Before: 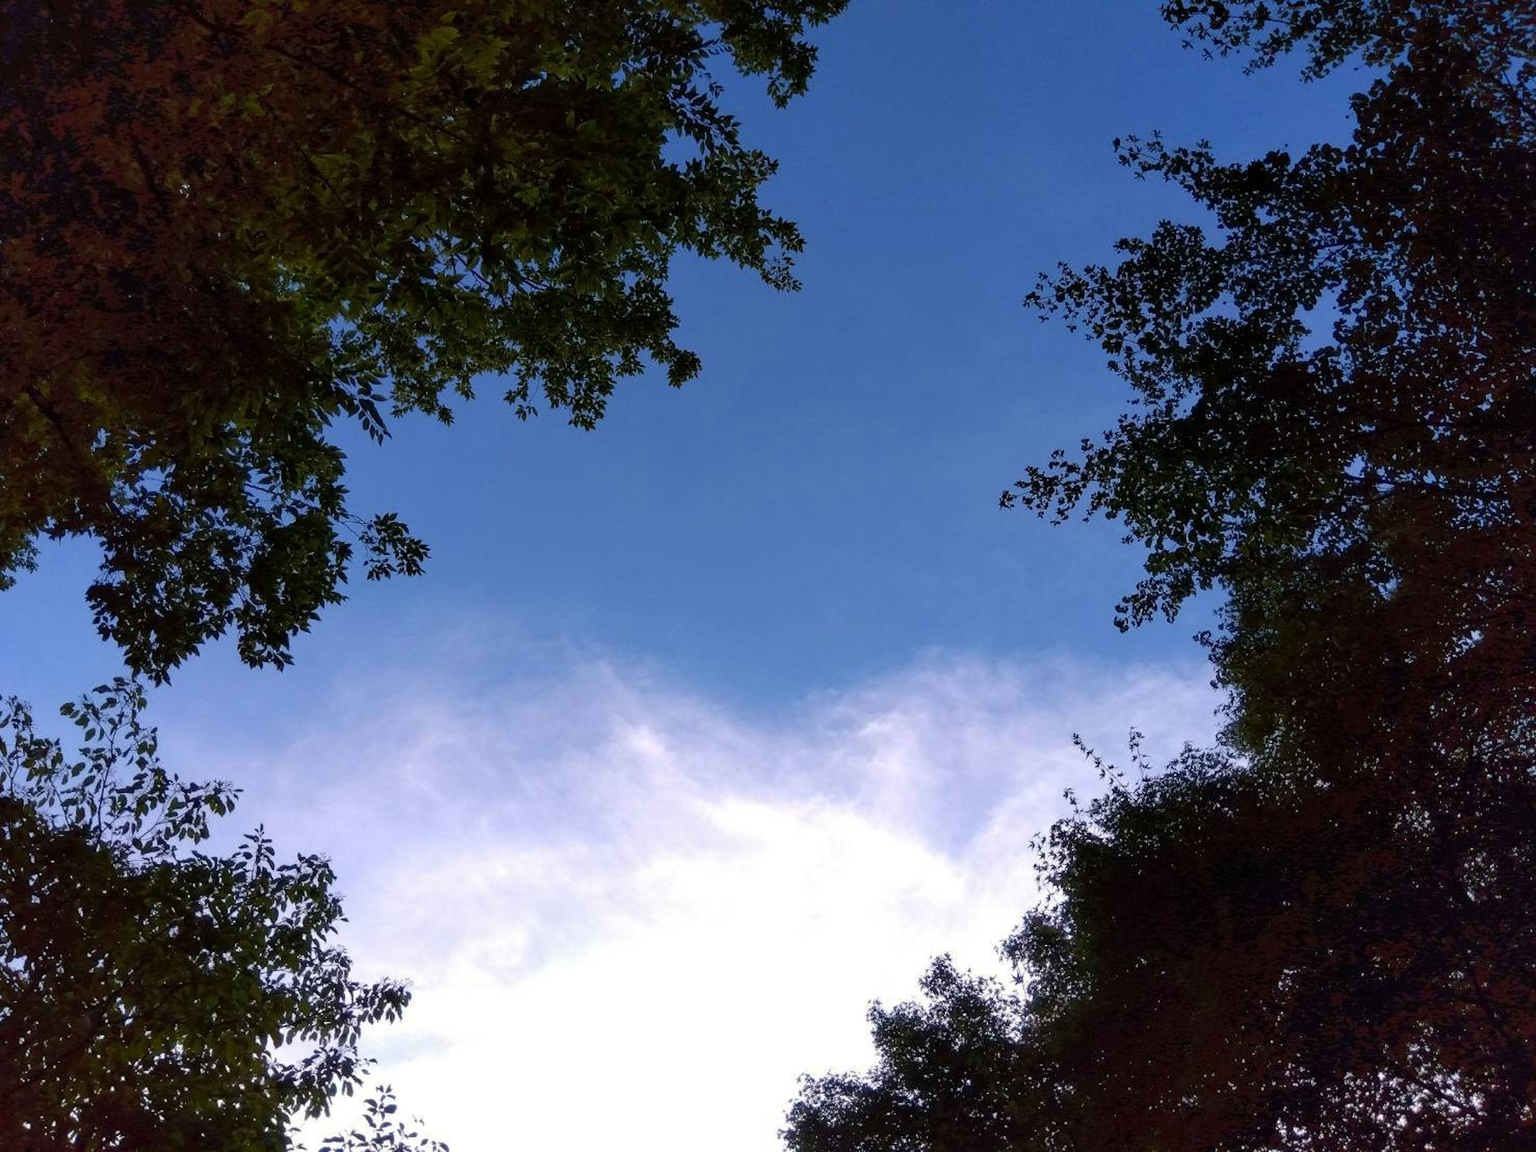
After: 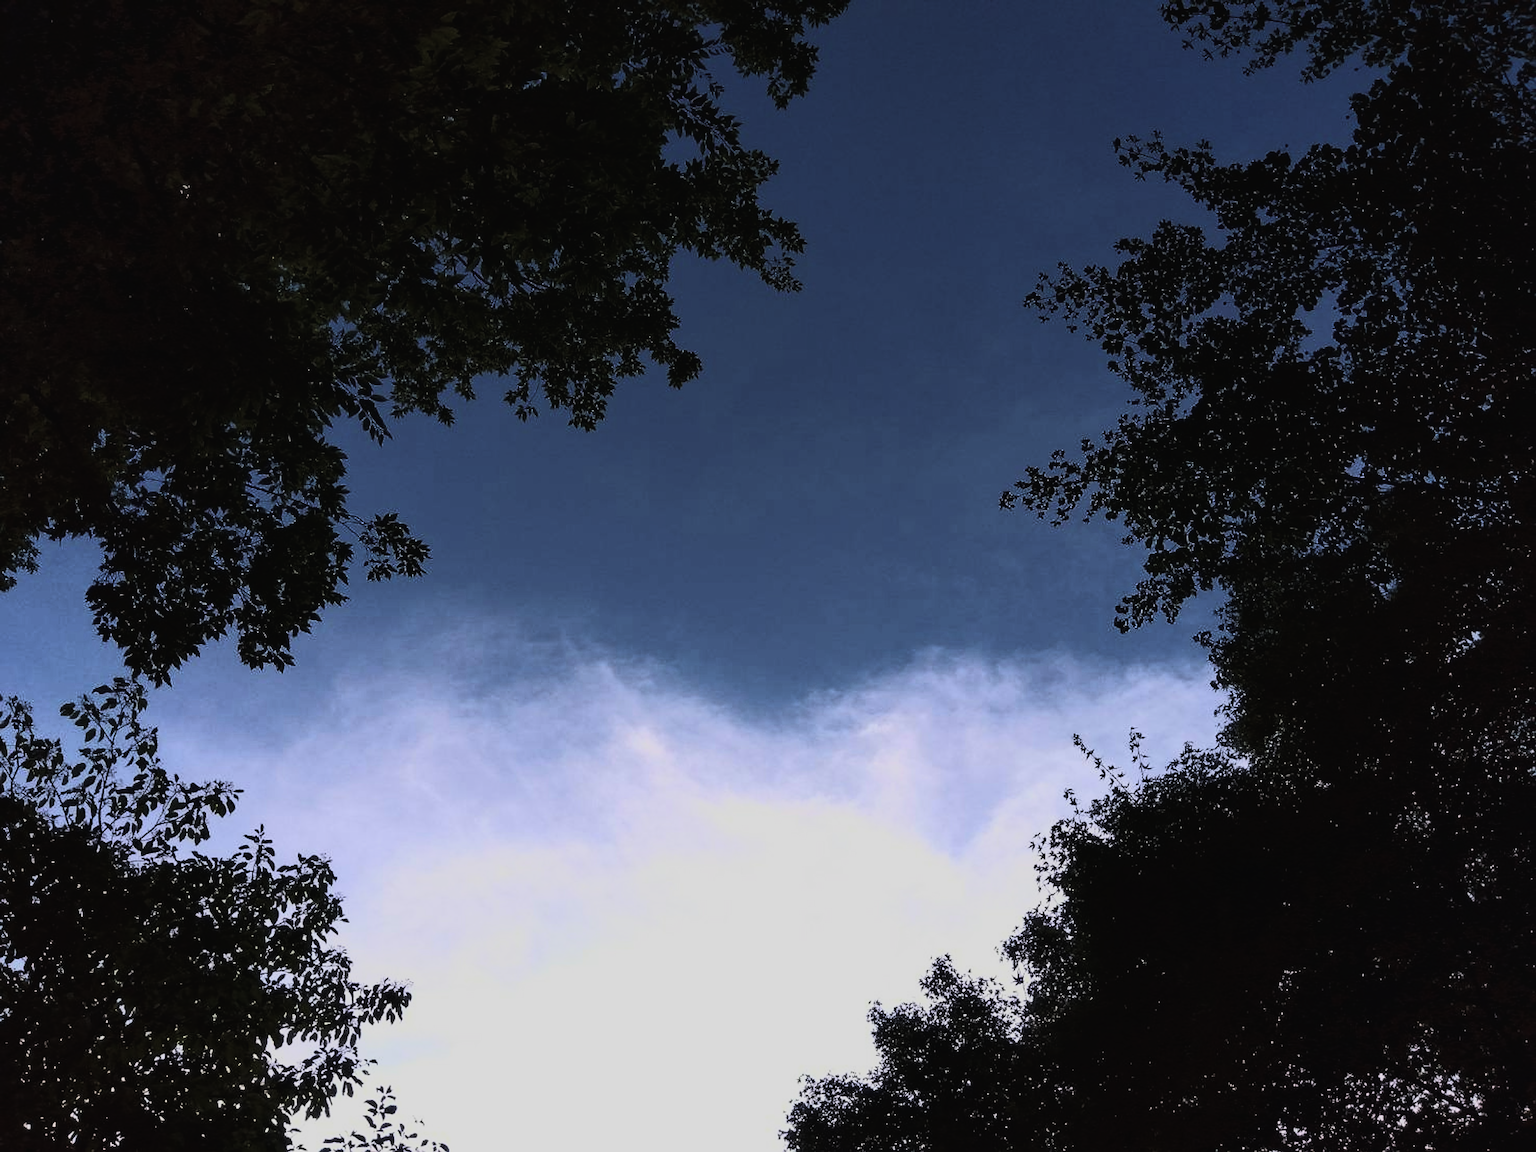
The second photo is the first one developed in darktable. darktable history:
exposure: black level correction -0.015, exposure -0.504 EV, compensate highlight preservation false
tone curve: curves: ch0 [(0, 0) (0.003, 0.005) (0.011, 0.007) (0.025, 0.009) (0.044, 0.013) (0.069, 0.017) (0.1, 0.02) (0.136, 0.029) (0.177, 0.052) (0.224, 0.086) (0.277, 0.129) (0.335, 0.188) (0.399, 0.256) (0.468, 0.361) (0.543, 0.526) (0.623, 0.696) (0.709, 0.784) (0.801, 0.85) (0.898, 0.882) (1, 1)], color space Lab, linked channels, preserve colors none
sharpen: on, module defaults
